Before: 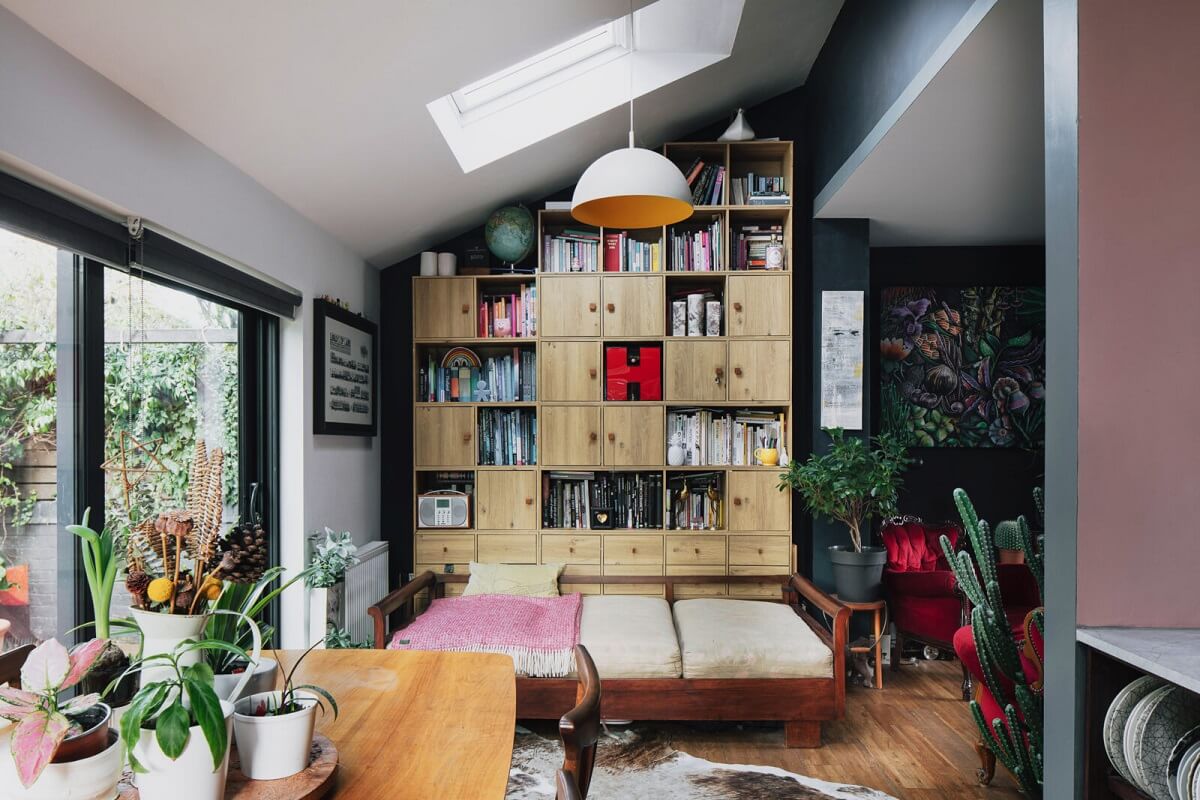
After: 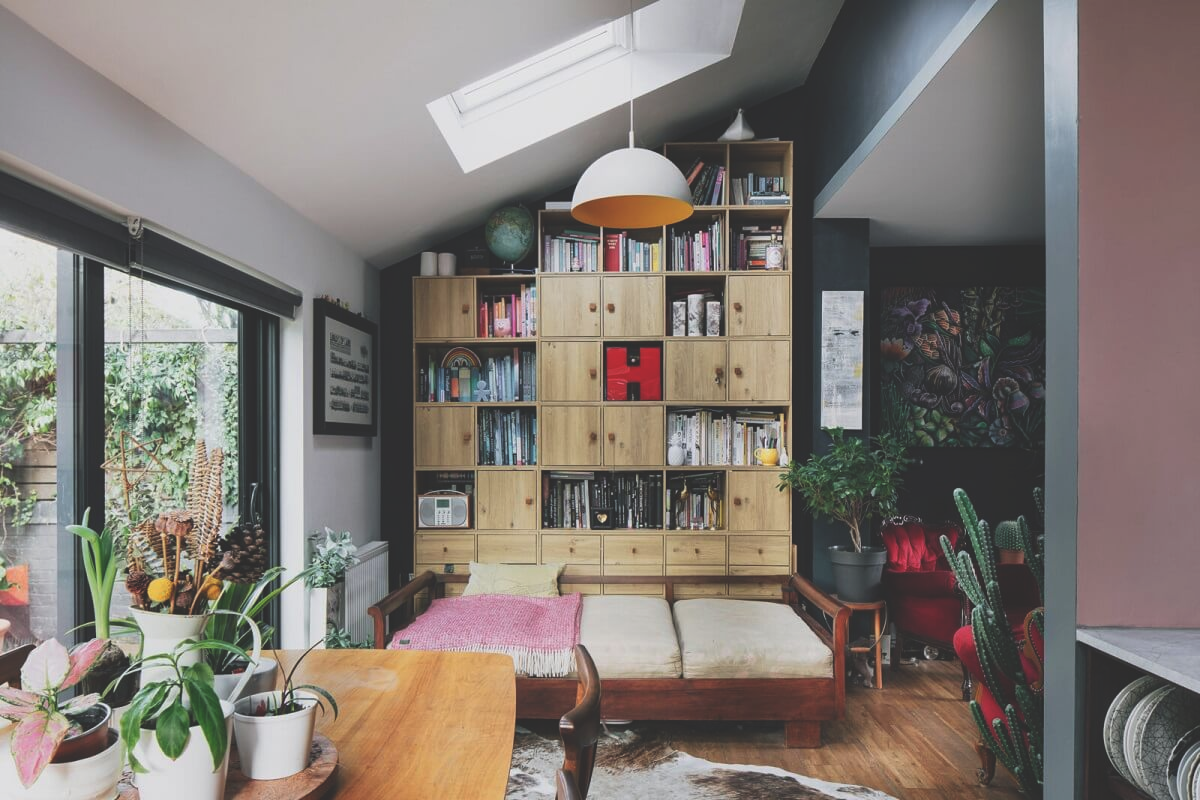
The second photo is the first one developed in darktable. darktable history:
exposure: black level correction -0.026, exposure -0.12 EV, compensate exposure bias true, compensate highlight preservation false
